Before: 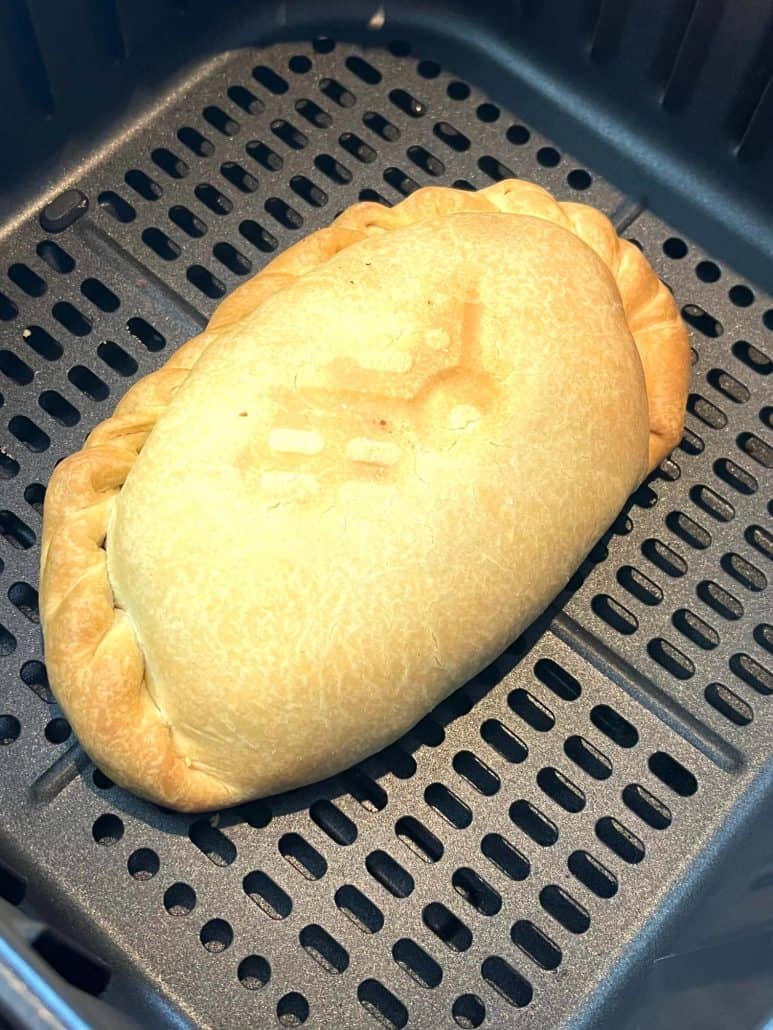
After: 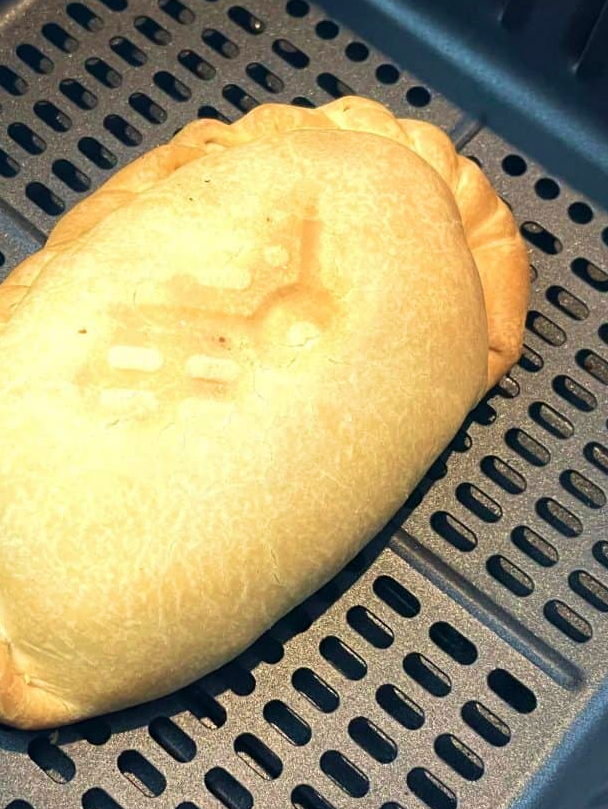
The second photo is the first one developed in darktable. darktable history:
crop and rotate: left 20.947%, top 8.066%, right 0.39%, bottom 13.366%
velvia: strength 29.82%
